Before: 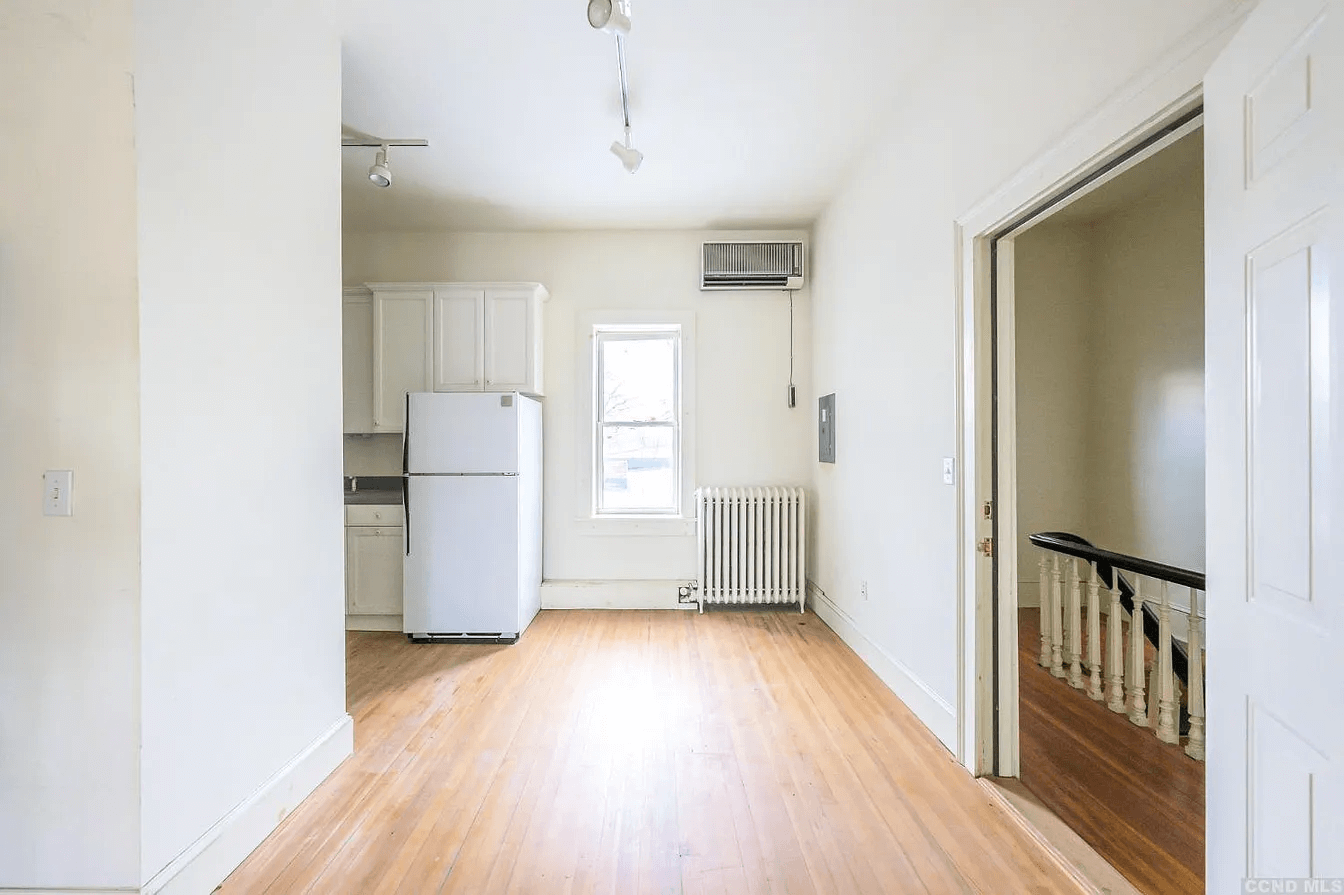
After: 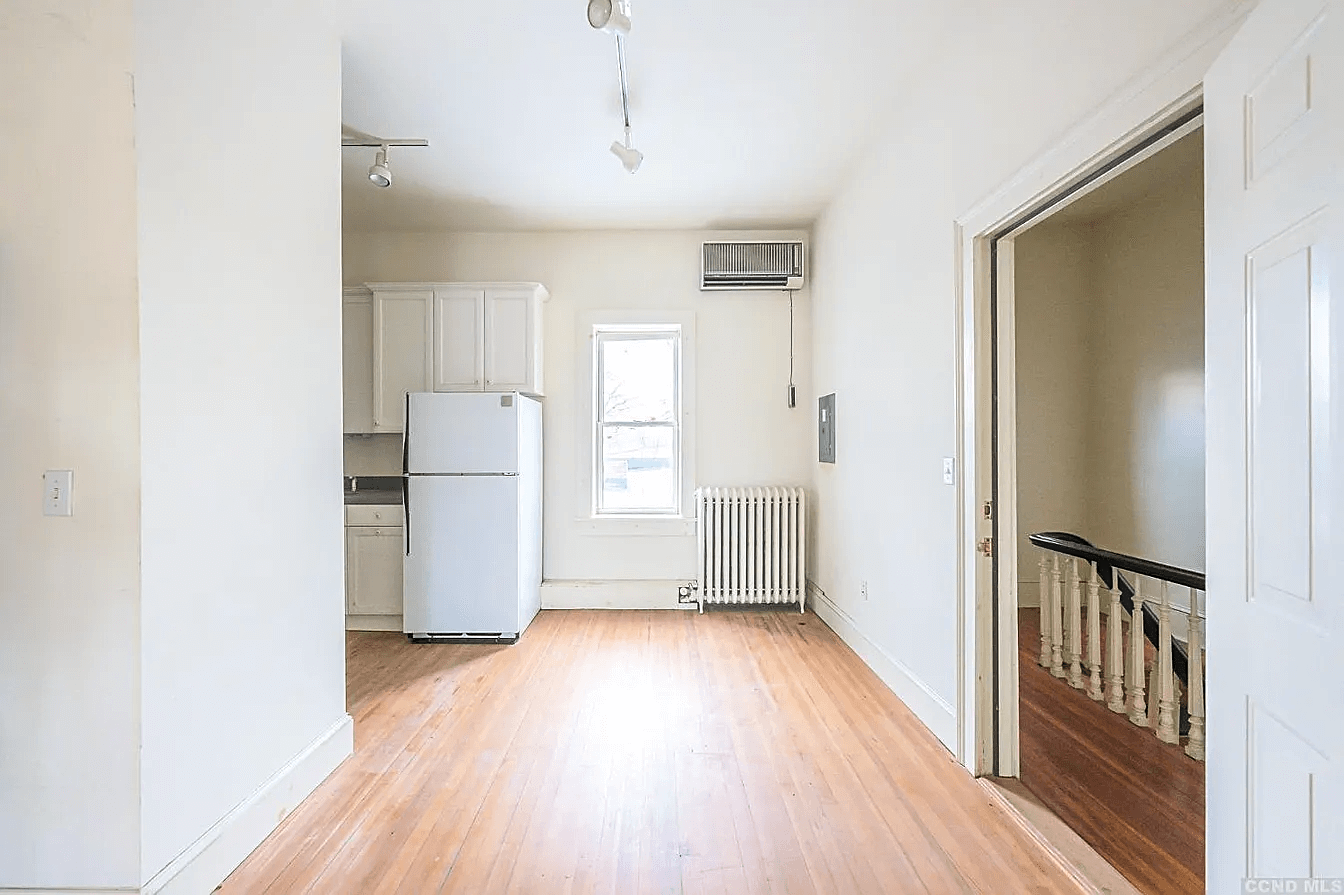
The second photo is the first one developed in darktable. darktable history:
haze removal: strength -0.045, adaptive false
sharpen: amount 0.499
color balance rgb: perceptual saturation grading › global saturation 0.257%, hue shift -8.07°
